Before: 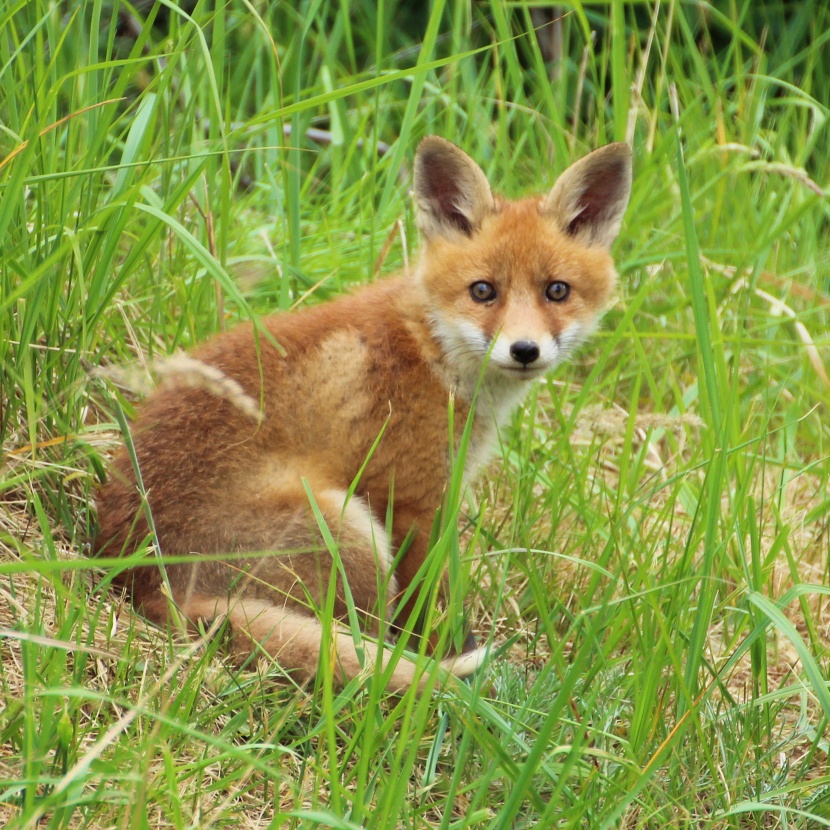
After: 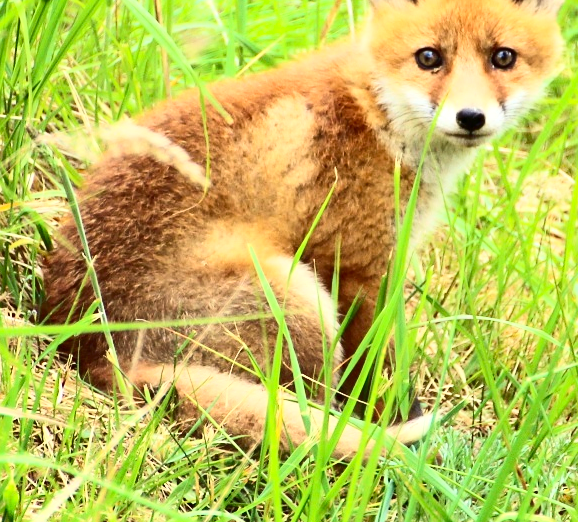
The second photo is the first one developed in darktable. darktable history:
sharpen: amount 0.21
exposure: exposure 0.406 EV, compensate highlight preservation false
crop: left 6.541%, top 28.141%, right 23.773%, bottom 8.67%
contrast brightness saturation: contrast 0.399, brightness 0.054, saturation 0.248
